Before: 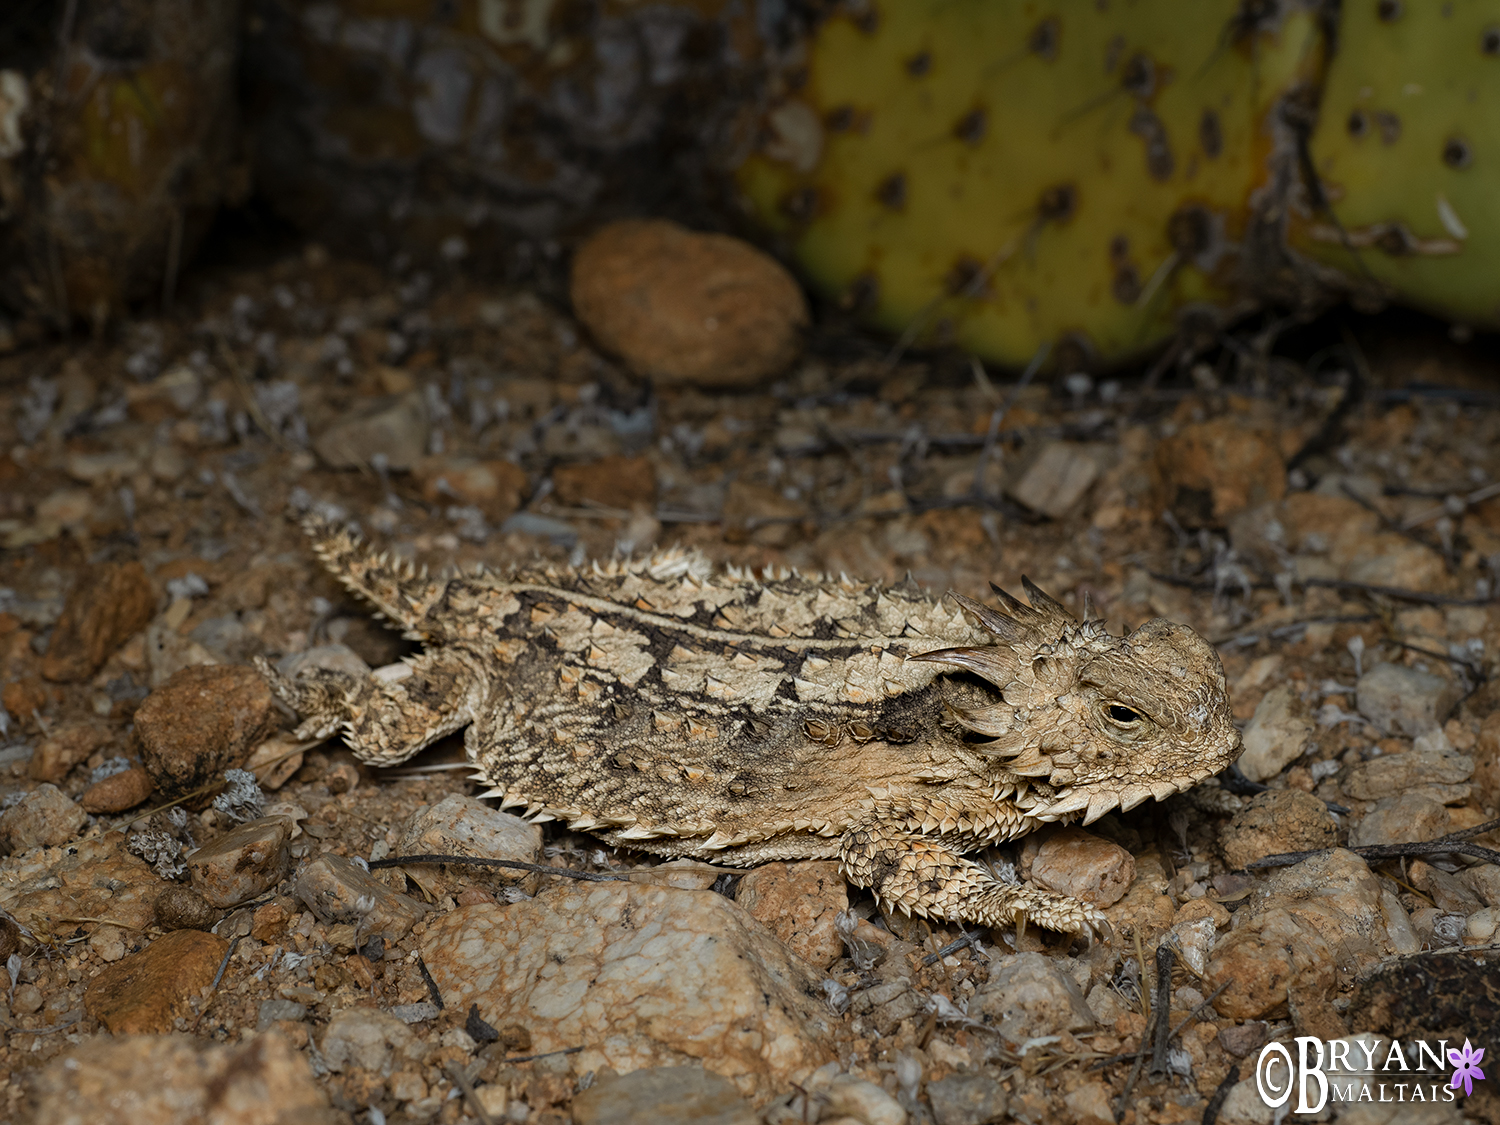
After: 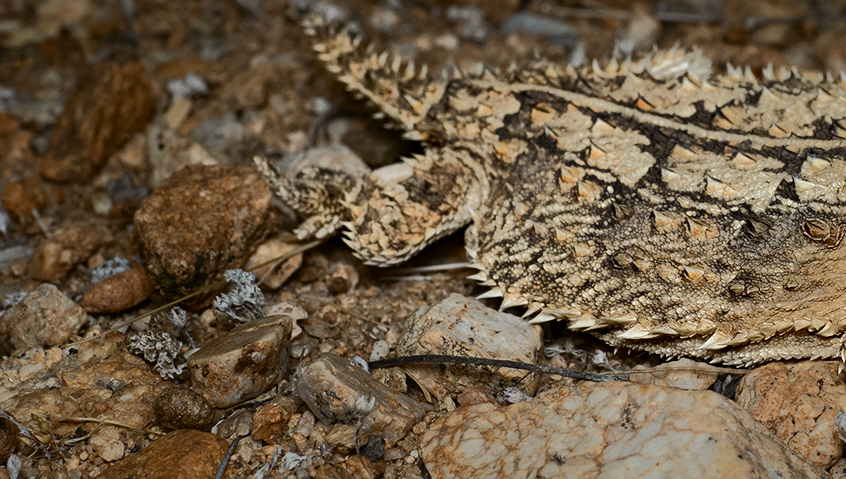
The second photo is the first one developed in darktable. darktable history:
exposure: black level correction 0, exposure 0.2 EV, compensate exposure bias true, compensate highlight preservation false
crop: top 44.483%, right 43.593%, bottom 12.892%
contrast brightness saturation: contrast 0.28
shadows and highlights: shadows 38.43, highlights -74.54
